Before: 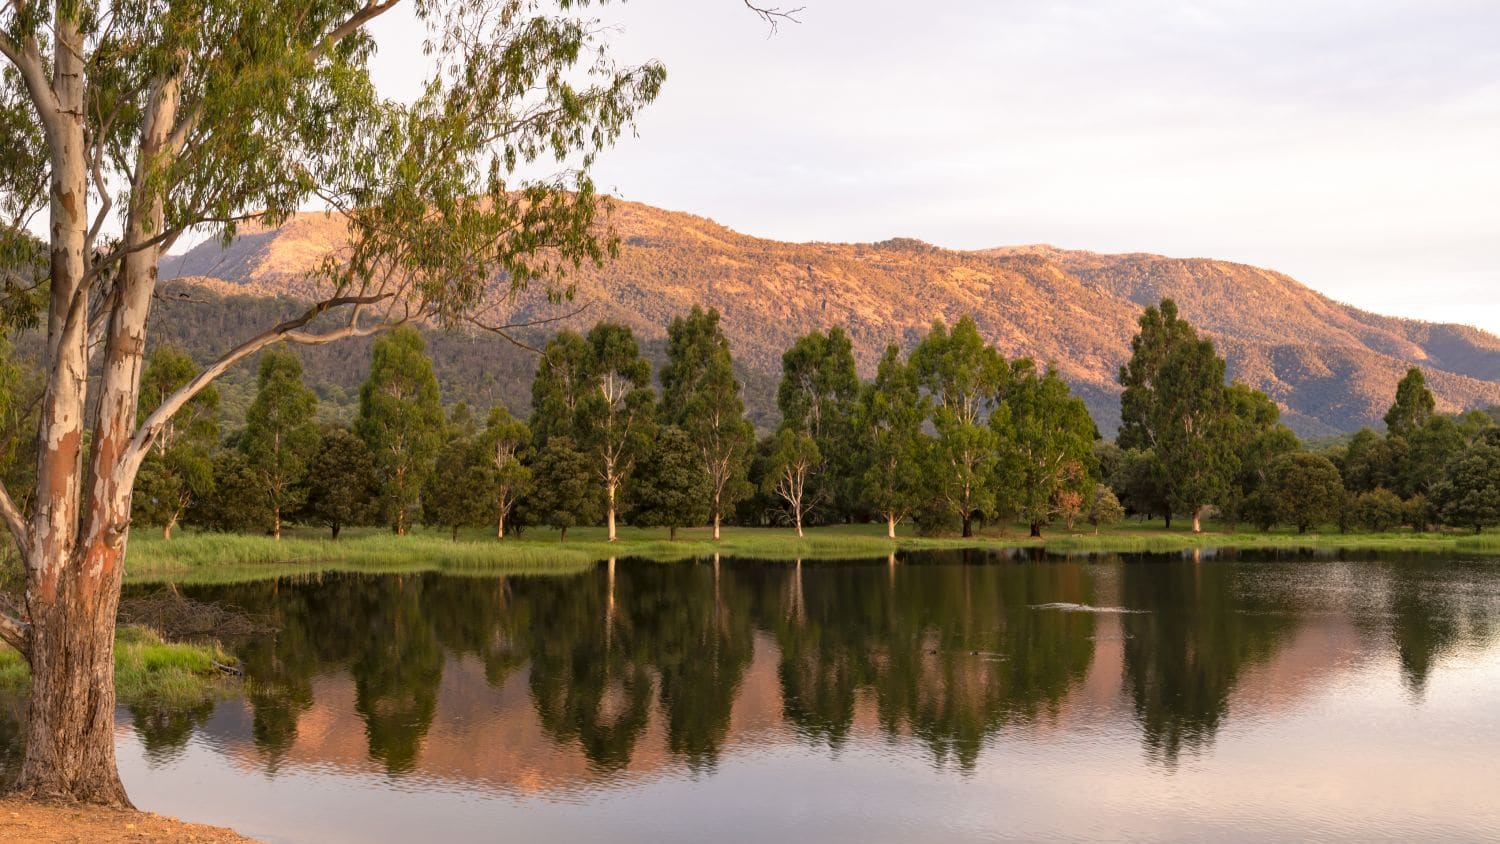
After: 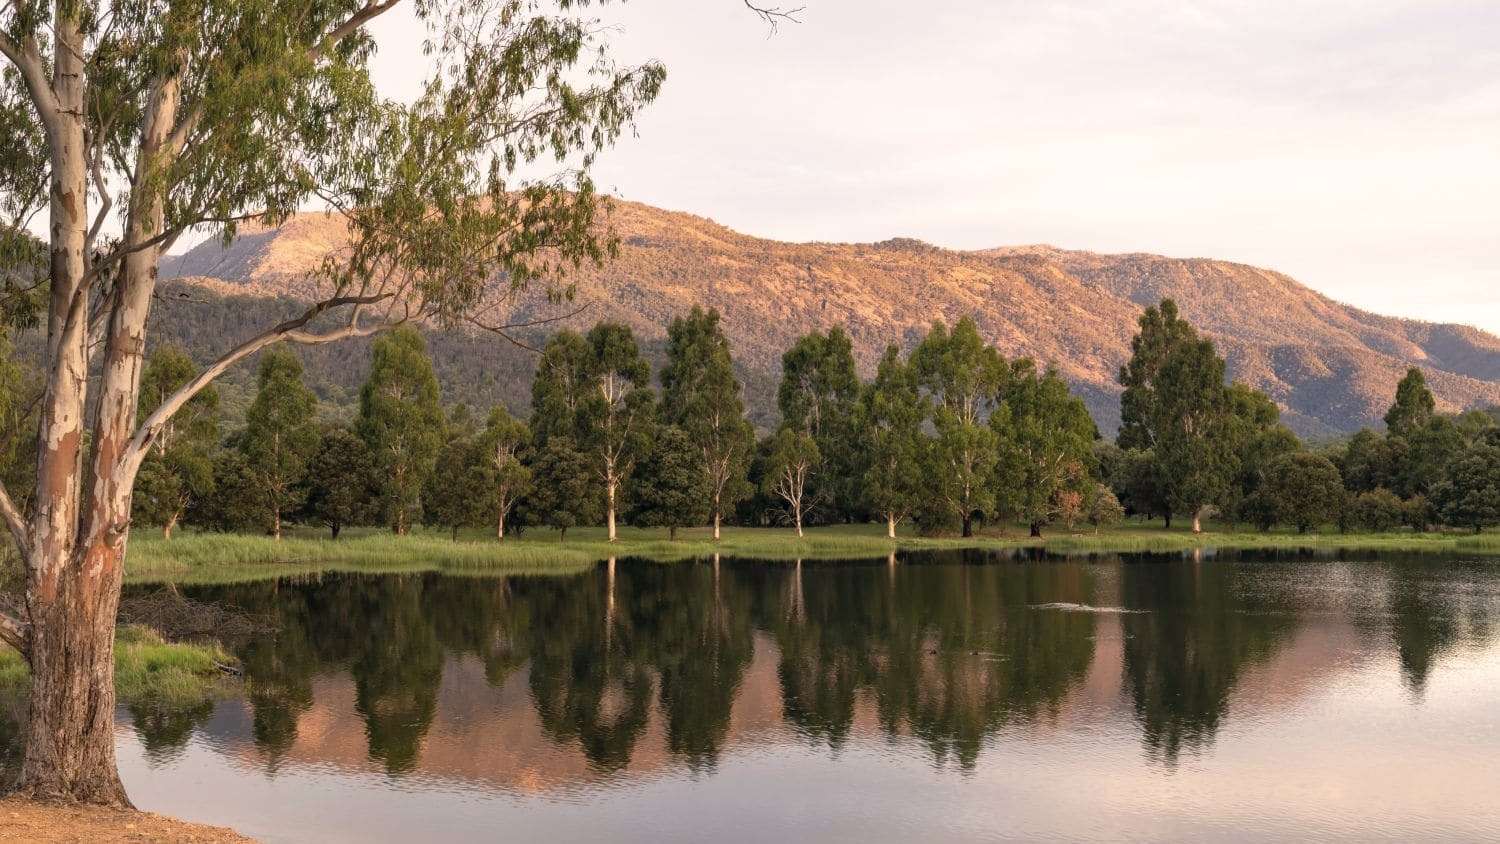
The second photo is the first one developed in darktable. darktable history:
color correction: highlights a* 2.78, highlights b* 4.99, shadows a* -2.71, shadows b* -4.83, saturation 0.797
